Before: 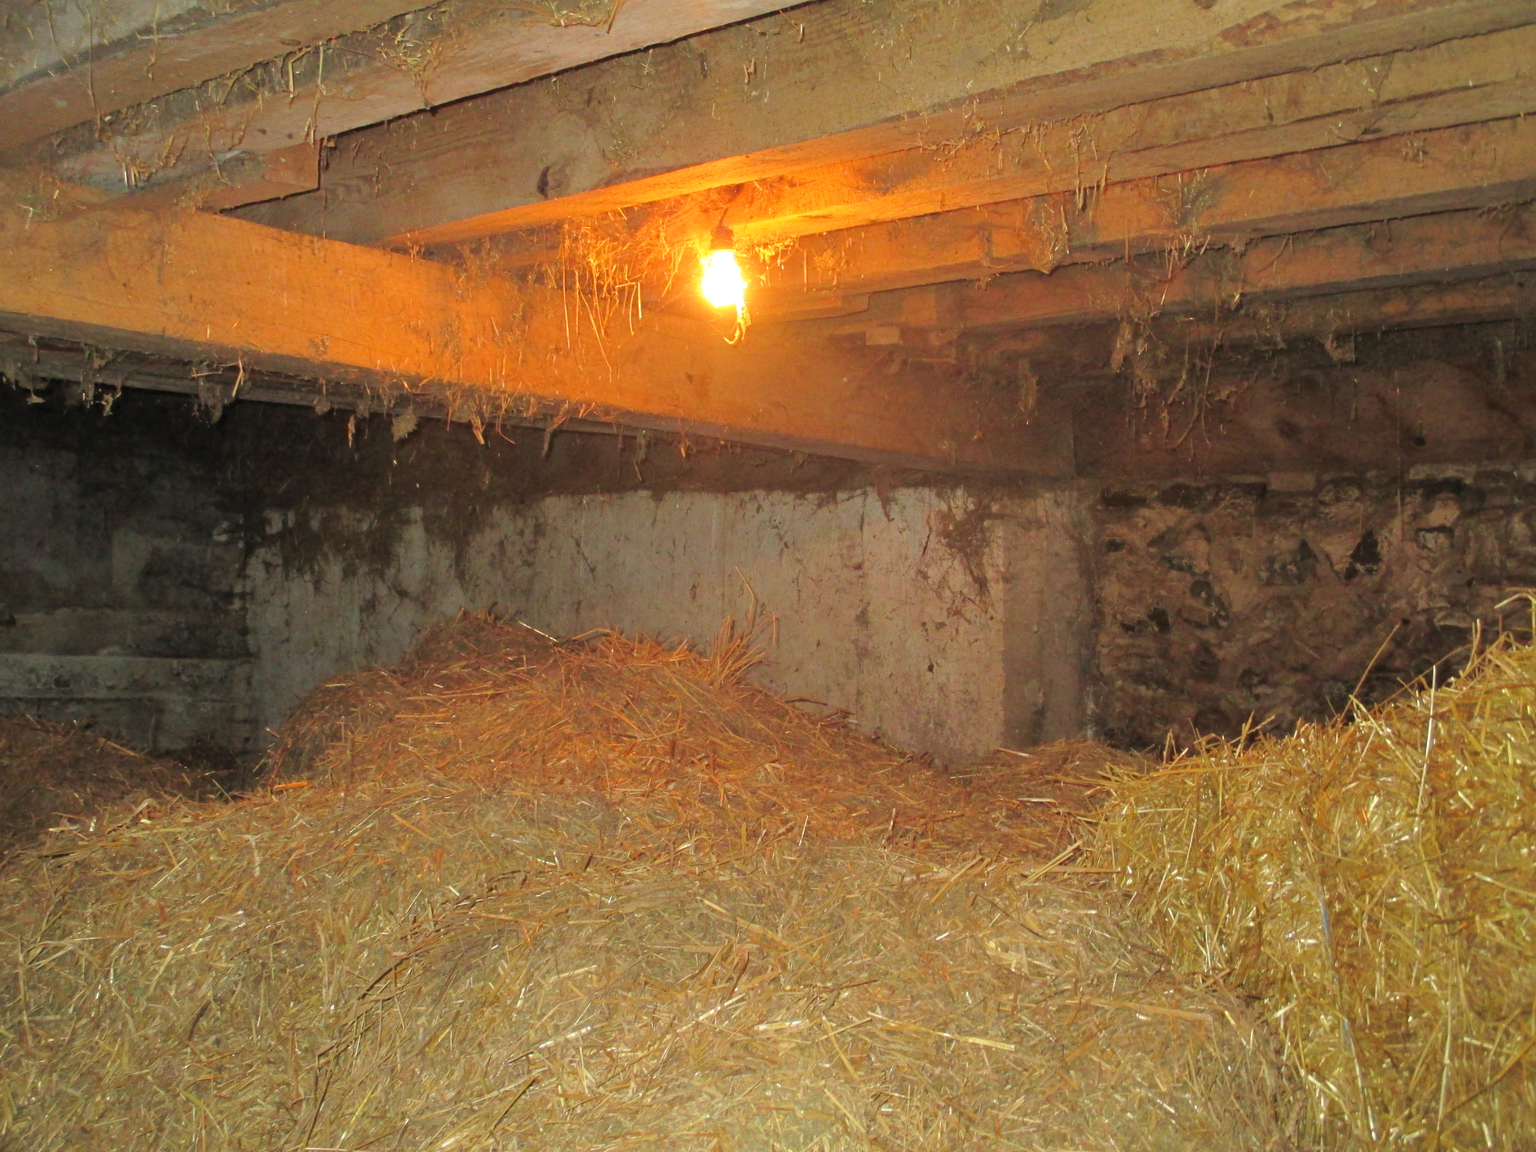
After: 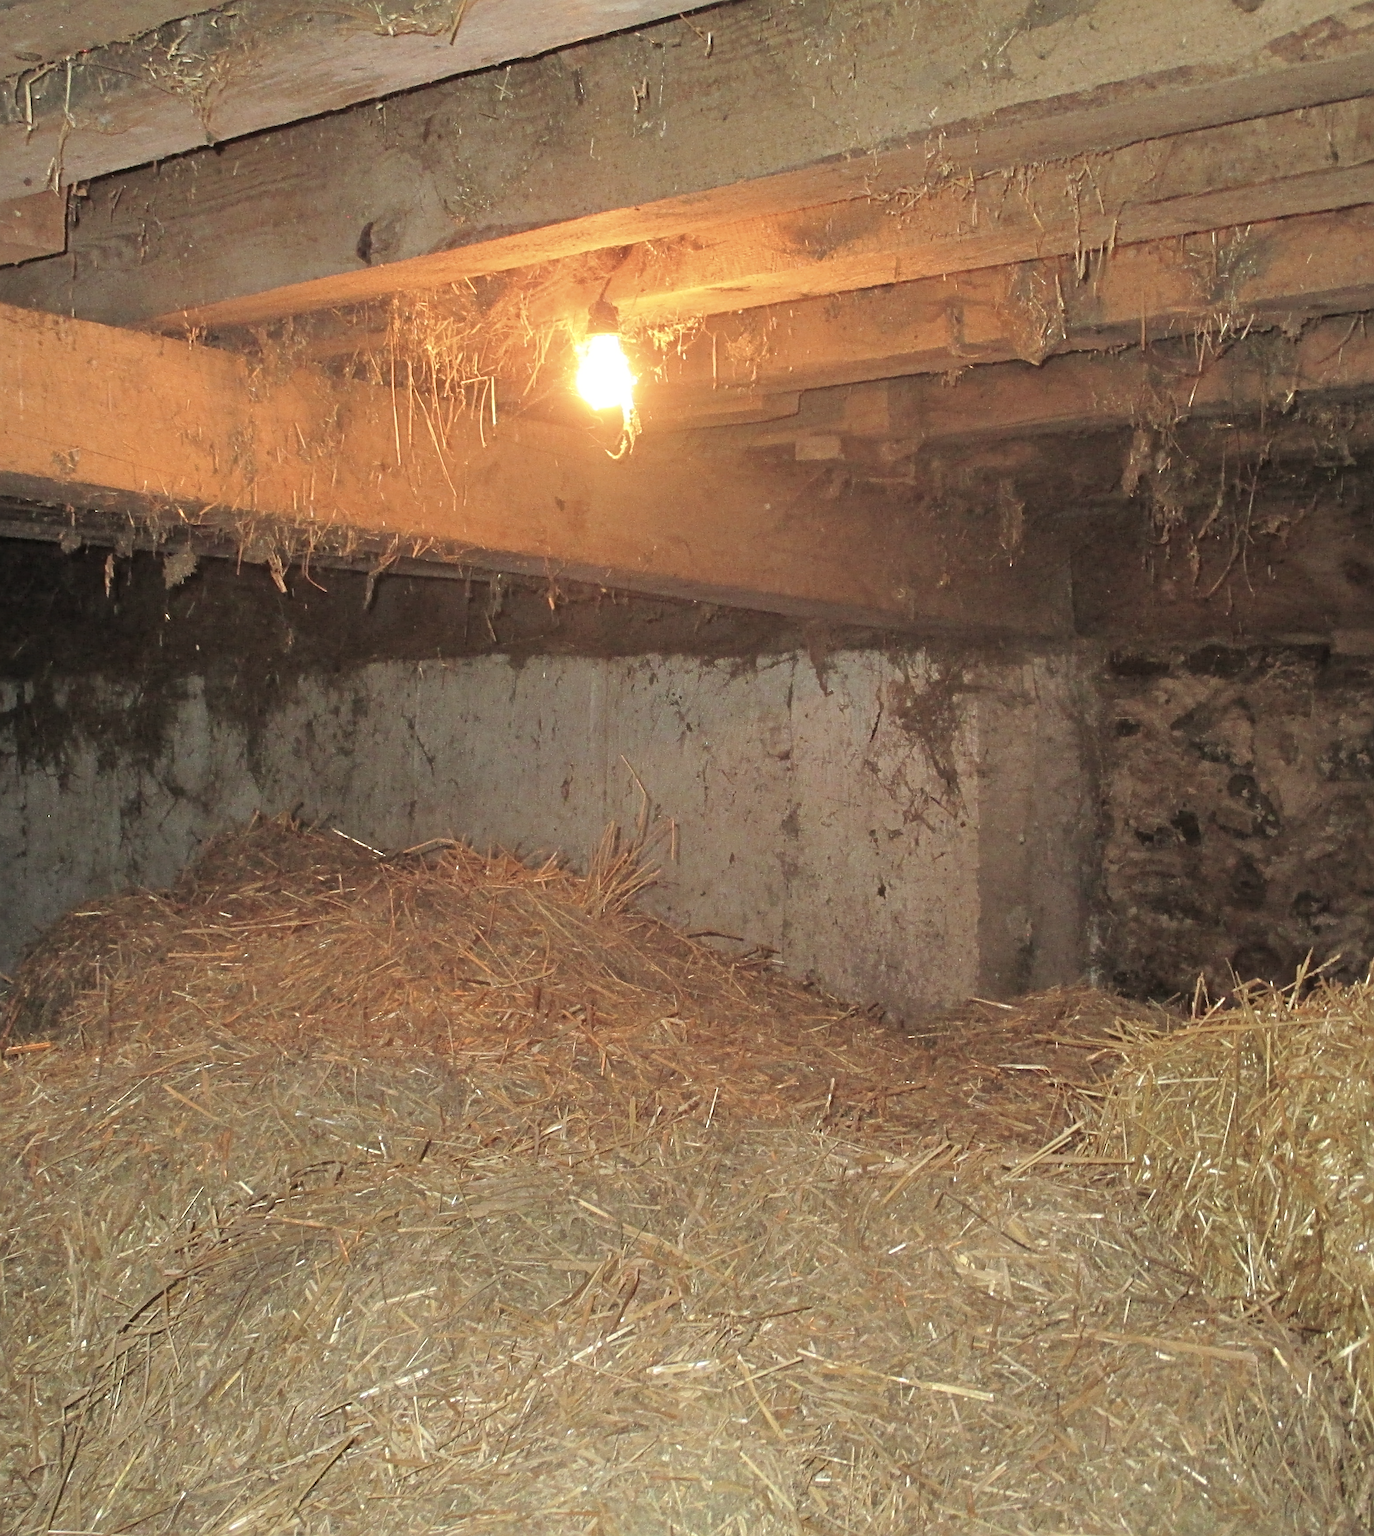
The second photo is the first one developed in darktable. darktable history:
crop and rotate: left 17.578%, right 15.316%
sharpen: radius 3.96
contrast brightness saturation: contrast 0.099, saturation -0.364
tone equalizer: on, module defaults
